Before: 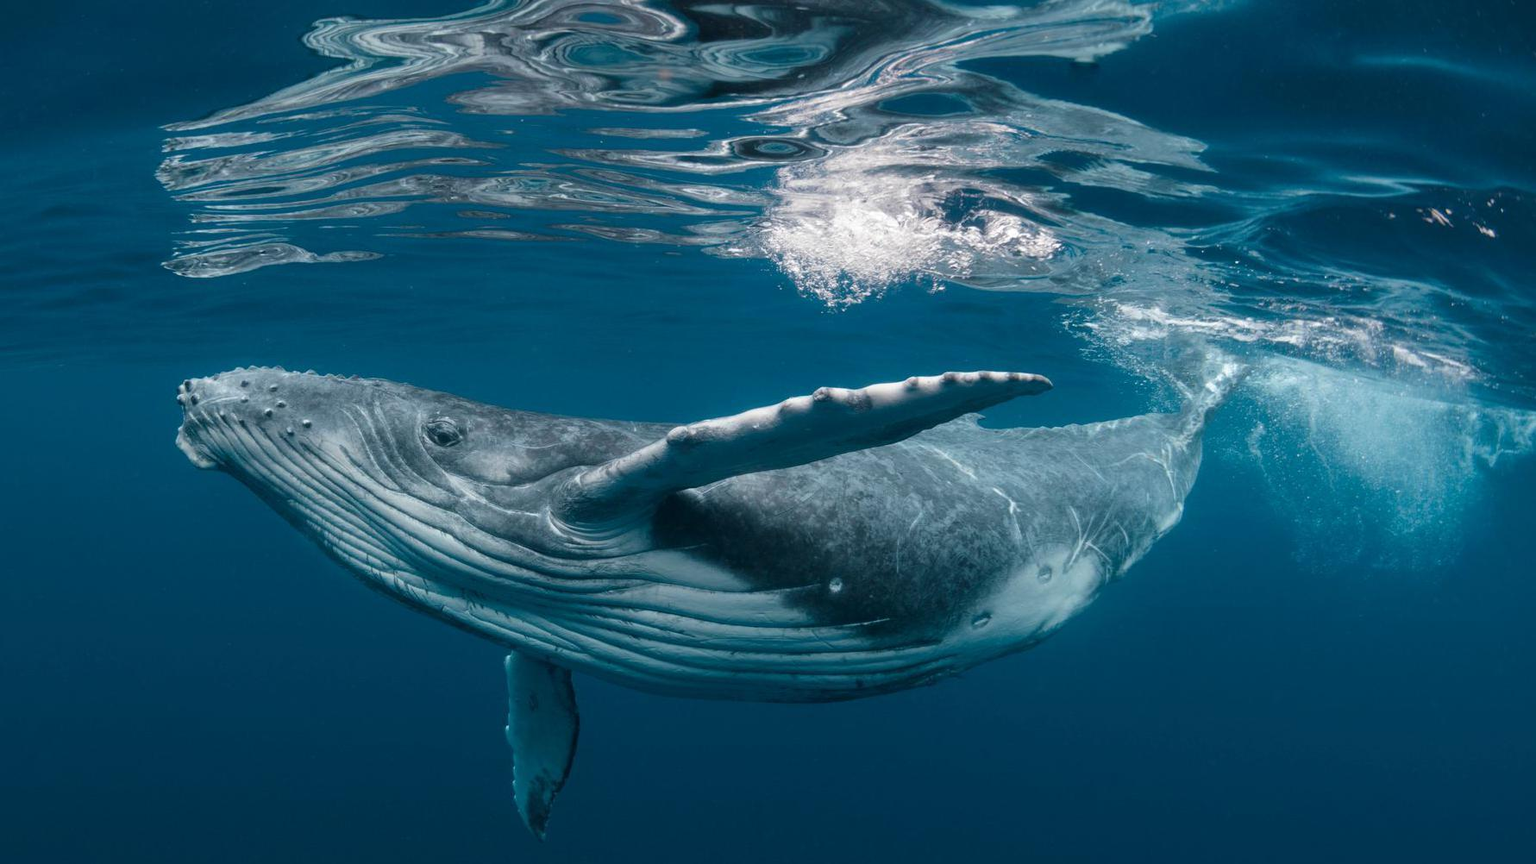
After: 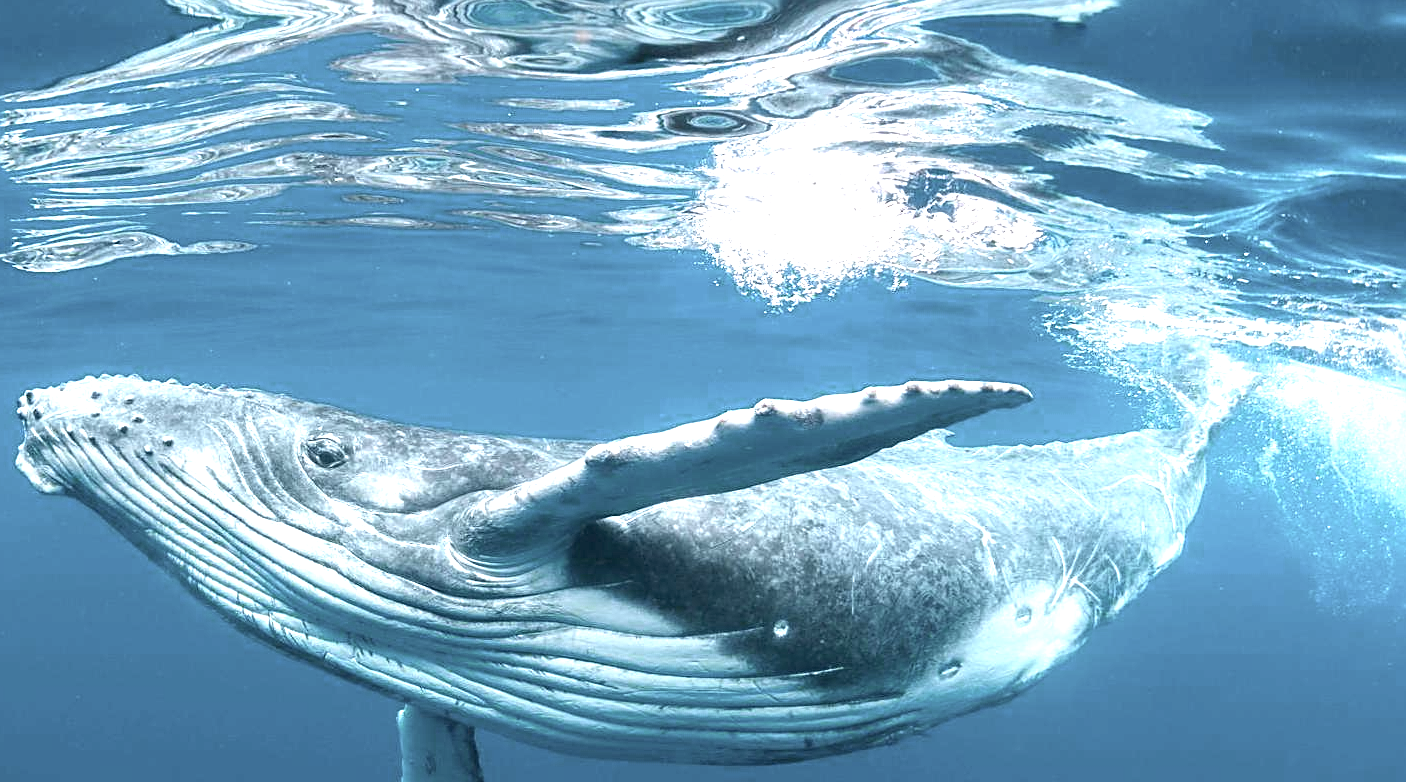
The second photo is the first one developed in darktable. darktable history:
color zones: curves: ch0 [(0.004, 0.306) (0.107, 0.448) (0.252, 0.656) (0.41, 0.398) (0.595, 0.515) (0.768, 0.628)]; ch1 [(0.07, 0.323) (0.151, 0.452) (0.252, 0.608) (0.346, 0.221) (0.463, 0.189) (0.61, 0.368) (0.735, 0.395) (0.921, 0.412)]; ch2 [(0, 0.476) (0.132, 0.512) (0.243, 0.512) (0.397, 0.48) (0.522, 0.376) (0.634, 0.536) (0.761, 0.46)]
crop and rotate: left 10.593%, top 5.078%, right 10.458%, bottom 16.806%
exposure: black level correction 0.001, exposure 1.647 EV, compensate highlight preservation false
sharpen: on, module defaults
